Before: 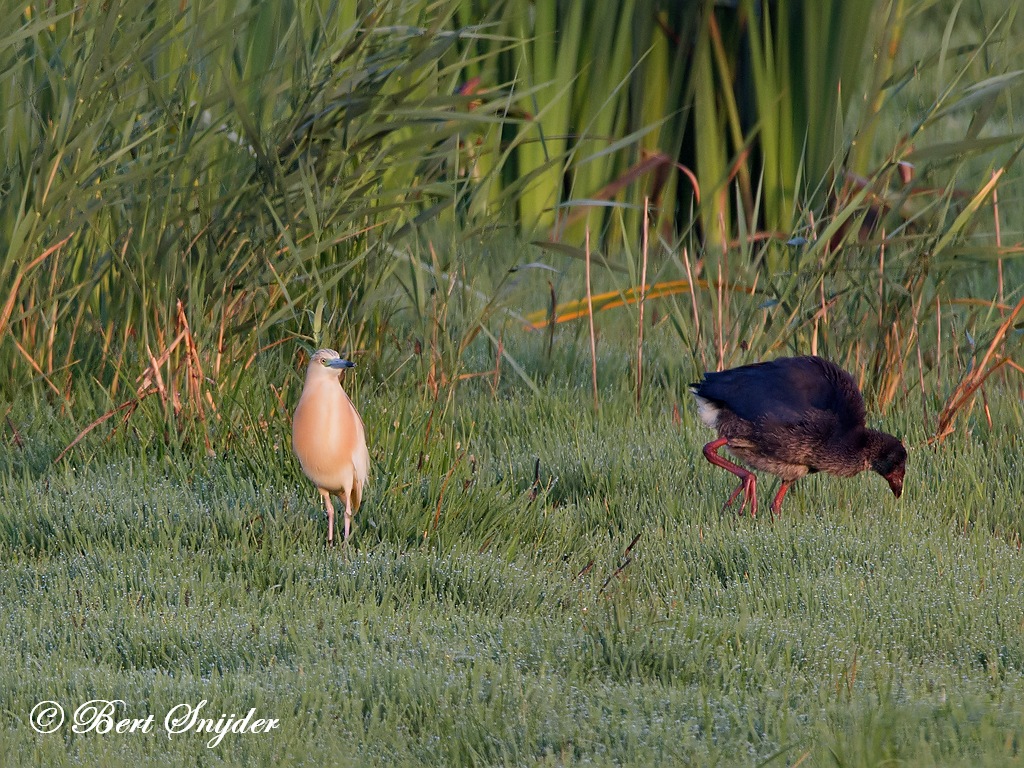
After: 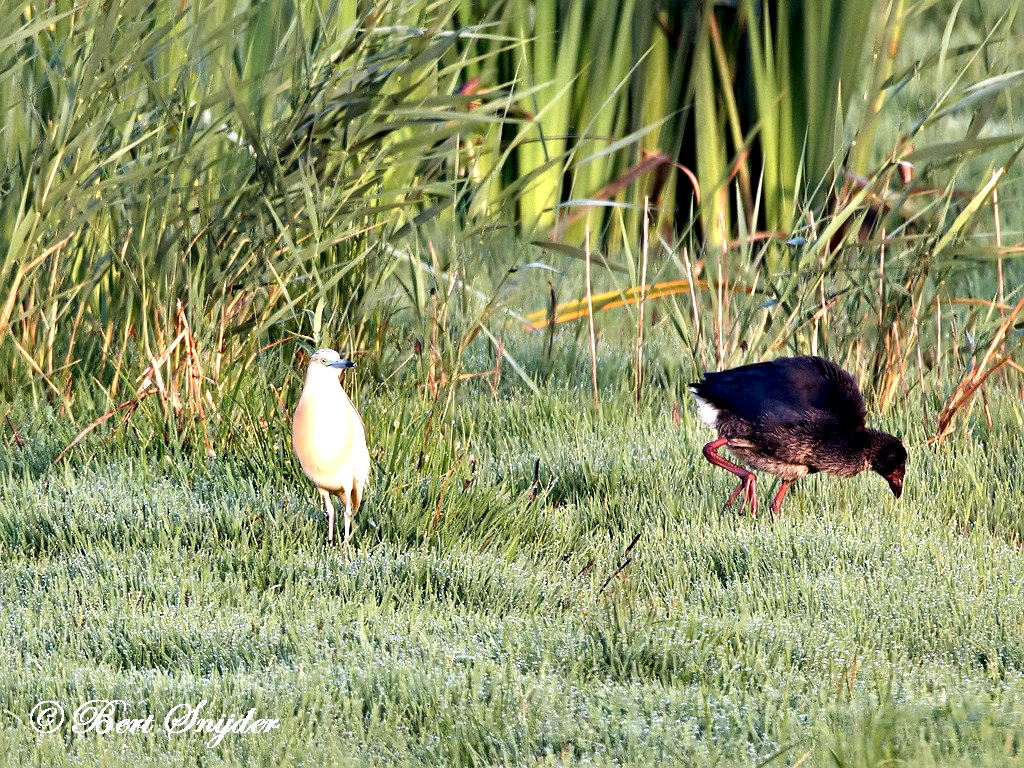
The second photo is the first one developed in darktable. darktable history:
exposure: black level correction 0, exposure 1.171 EV, compensate highlight preservation false
contrast equalizer: y [[0.609, 0.611, 0.615, 0.613, 0.607, 0.603], [0.504, 0.498, 0.496, 0.499, 0.506, 0.516], [0 ×6], [0 ×6], [0 ×6]]
